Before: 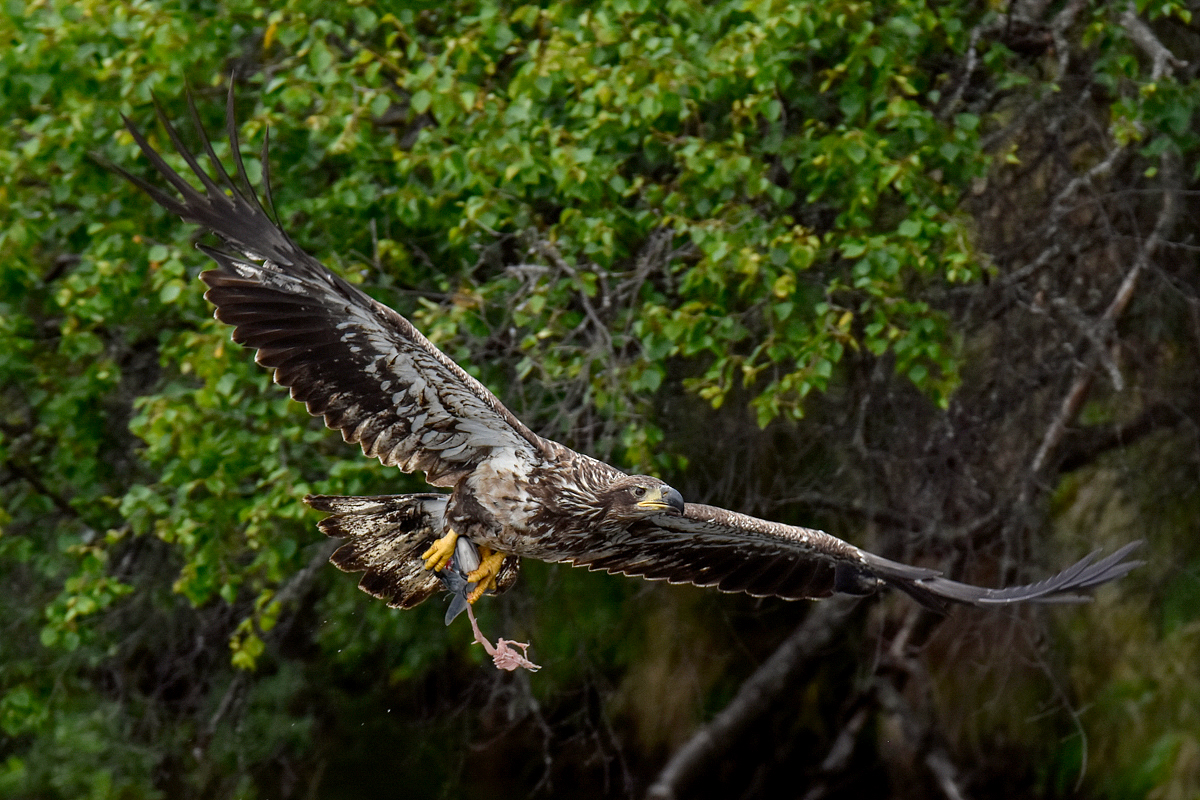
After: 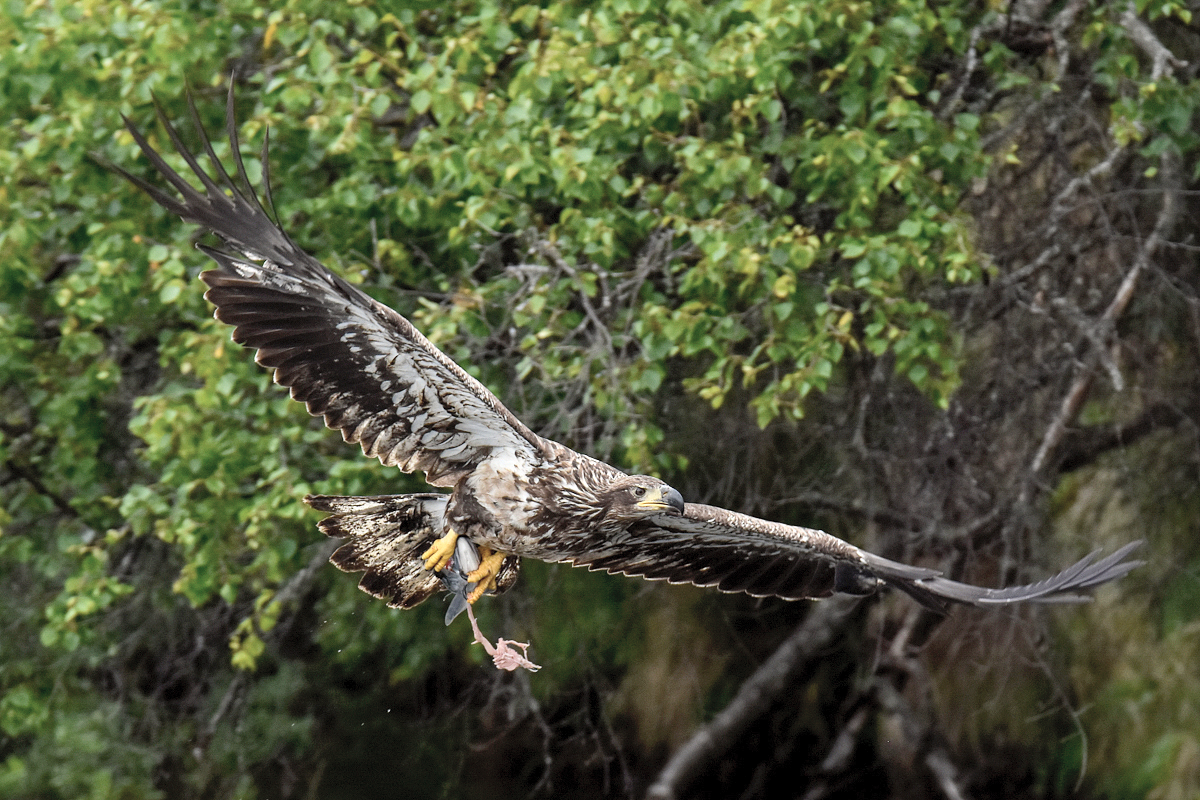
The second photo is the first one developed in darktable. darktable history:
exposure: exposure 0.298 EV, compensate highlight preservation false
contrast brightness saturation: contrast 0.136, brightness 0.209
color correction: highlights b* -0.035, saturation 0.782
